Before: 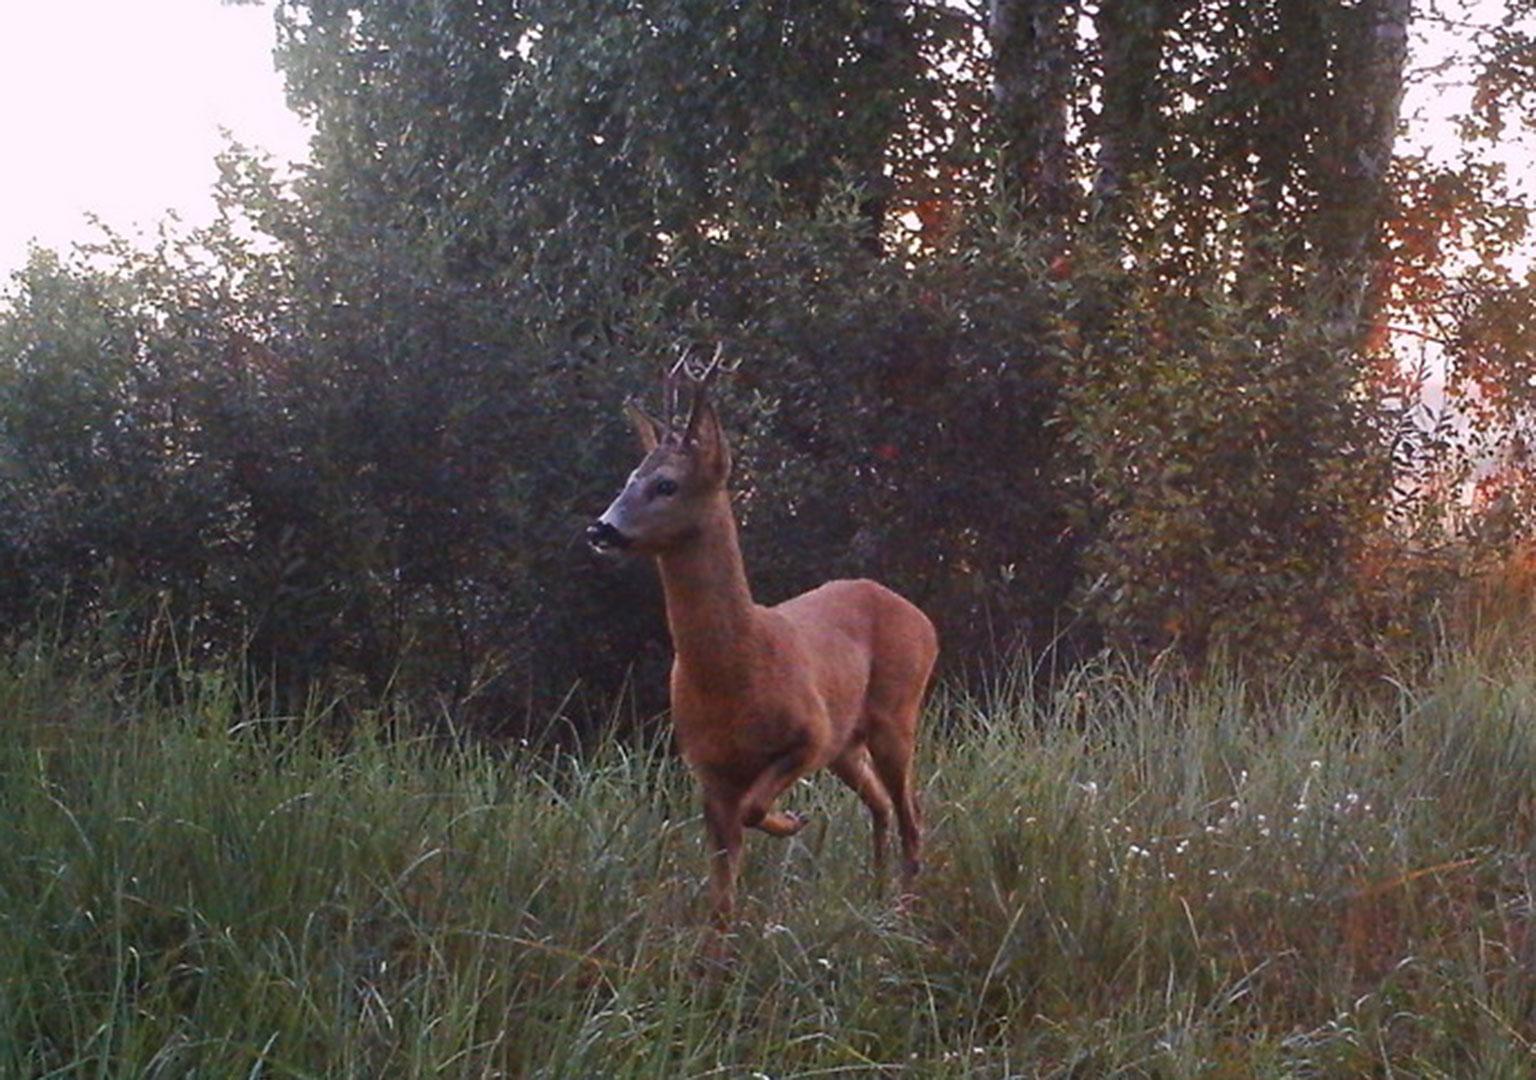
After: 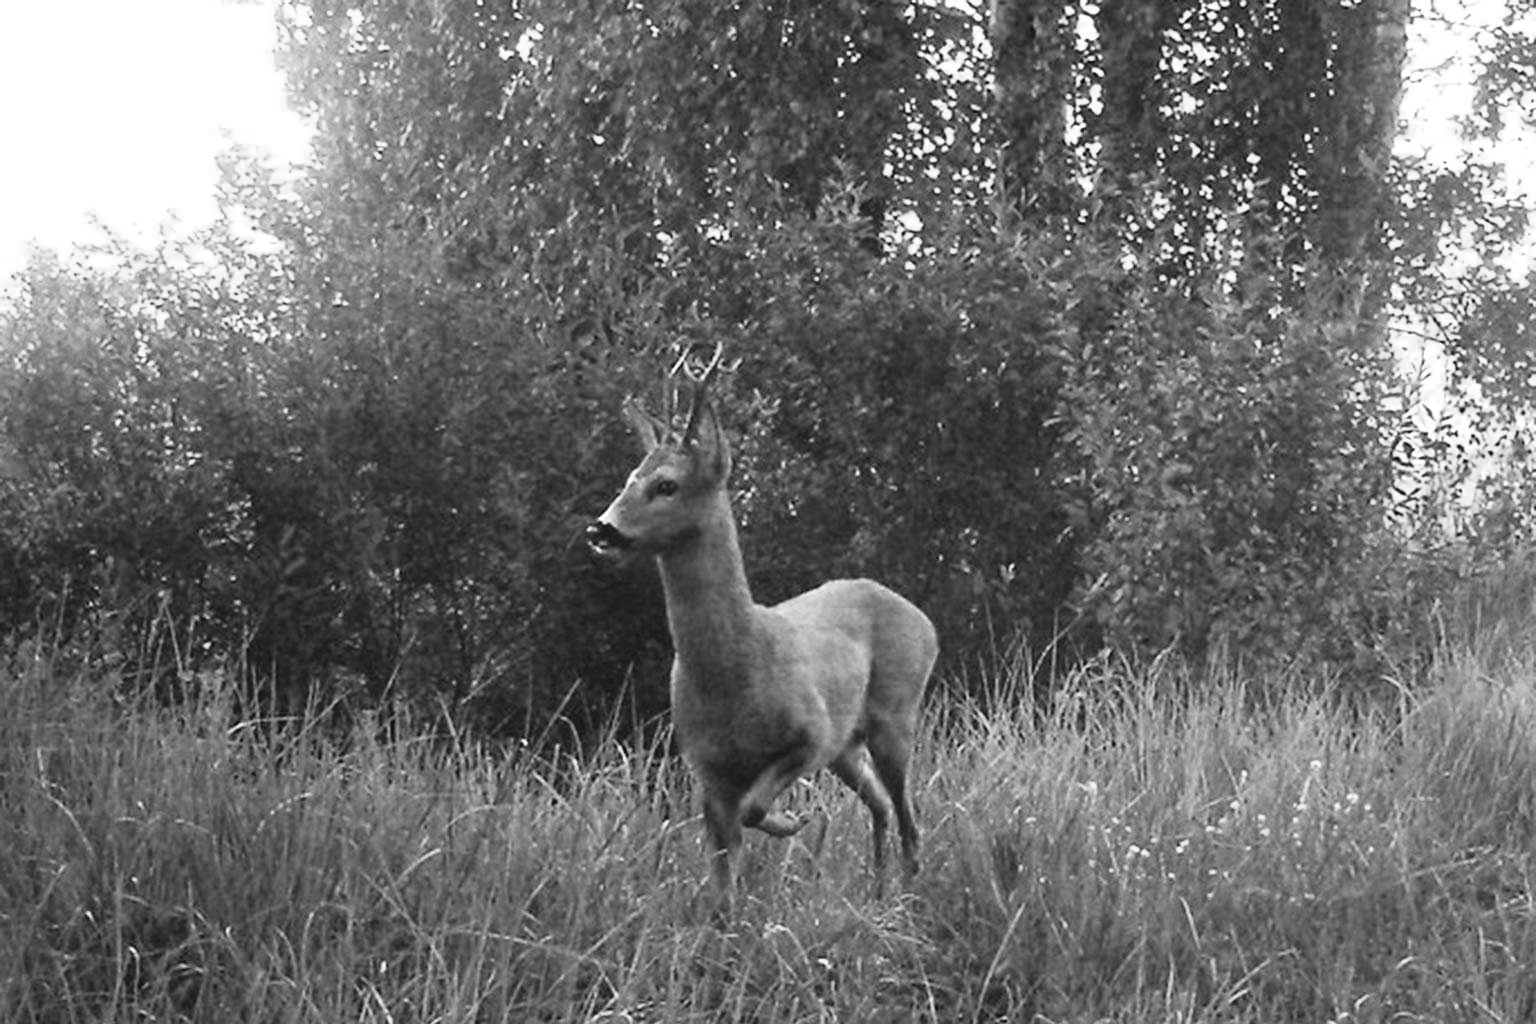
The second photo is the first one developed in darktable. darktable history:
contrast brightness saturation: contrast 0.2, brightness 0.16, saturation 0.22
white balance: red 0.98, blue 1.034
color correction: highlights a* 2.75, highlights b* 5, shadows a* -2.04, shadows b* -4.84, saturation 0.8
crop and rotate: top 0%, bottom 5.097%
color zones: curves: ch0 [(0.002, 0.593) (0.143, 0.417) (0.285, 0.541) (0.455, 0.289) (0.608, 0.327) (0.727, 0.283) (0.869, 0.571) (1, 0.603)]; ch1 [(0, 0) (0.143, 0) (0.286, 0) (0.429, 0) (0.571, 0) (0.714, 0) (0.857, 0)]
tone curve: curves: ch0 [(0, 0.021) (0.049, 0.044) (0.157, 0.131) (0.359, 0.419) (0.469, 0.544) (0.634, 0.722) (0.839, 0.909) (0.998, 0.978)]; ch1 [(0, 0) (0.437, 0.408) (0.472, 0.47) (0.502, 0.503) (0.527, 0.53) (0.564, 0.573) (0.614, 0.654) (0.669, 0.748) (0.859, 0.899) (1, 1)]; ch2 [(0, 0) (0.33, 0.301) (0.421, 0.443) (0.487, 0.504) (0.502, 0.509) (0.535, 0.537) (0.565, 0.595) (0.608, 0.667) (1, 1)], color space Lab, independent channels, preserve colors none
shadows and highlights: shadows 4.1, highlights -17.6, soften with gaussian
exposure: exposure 0.128 EV, compensate highlight preservation false
